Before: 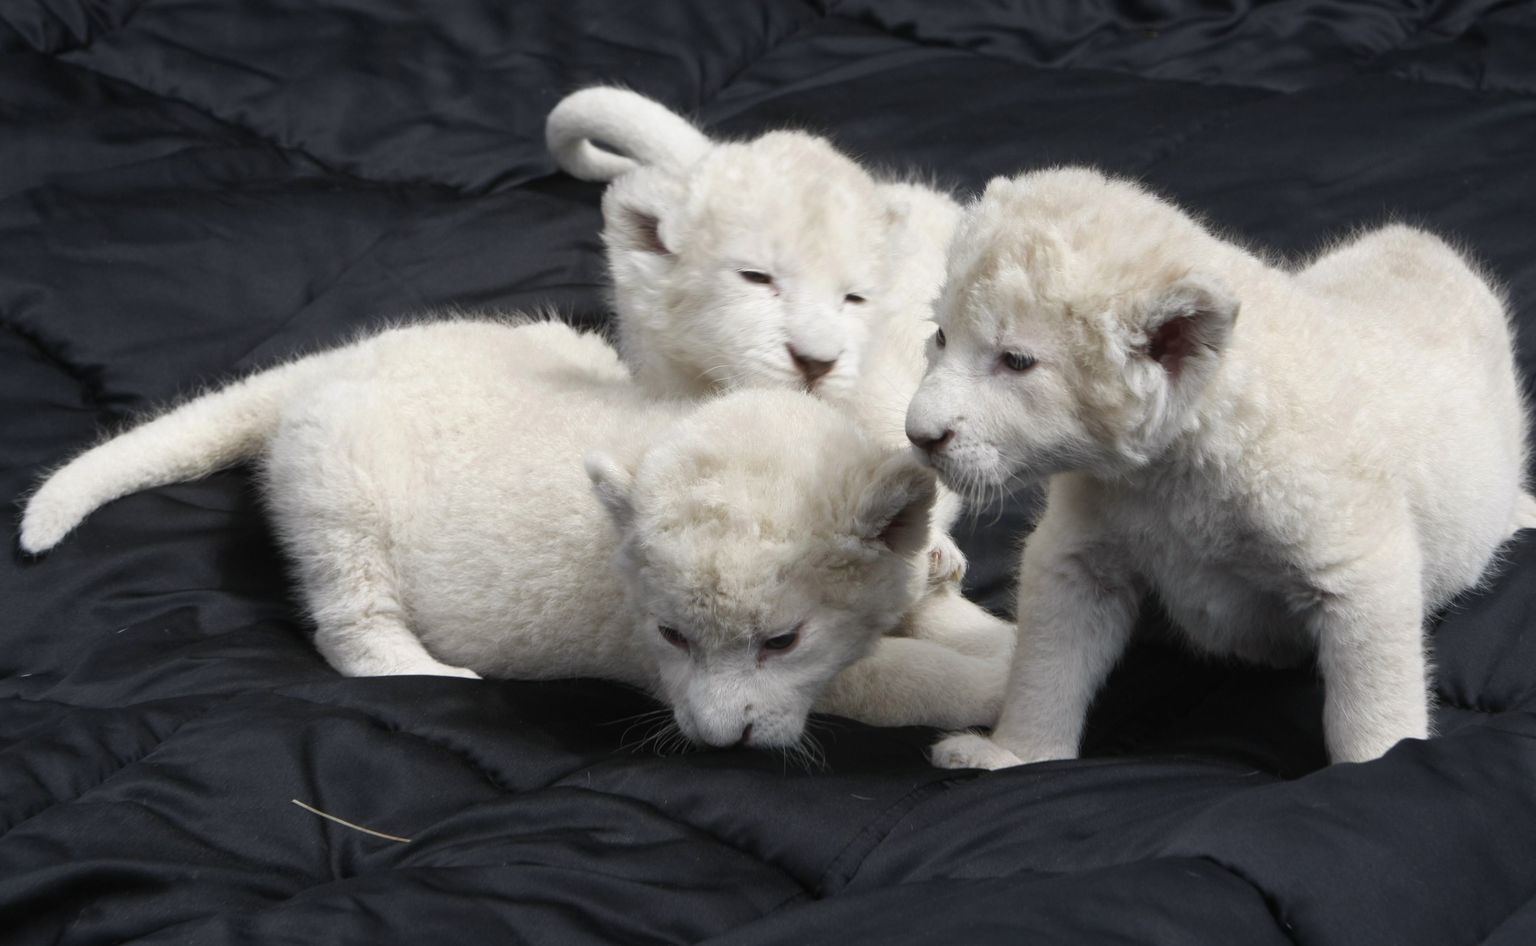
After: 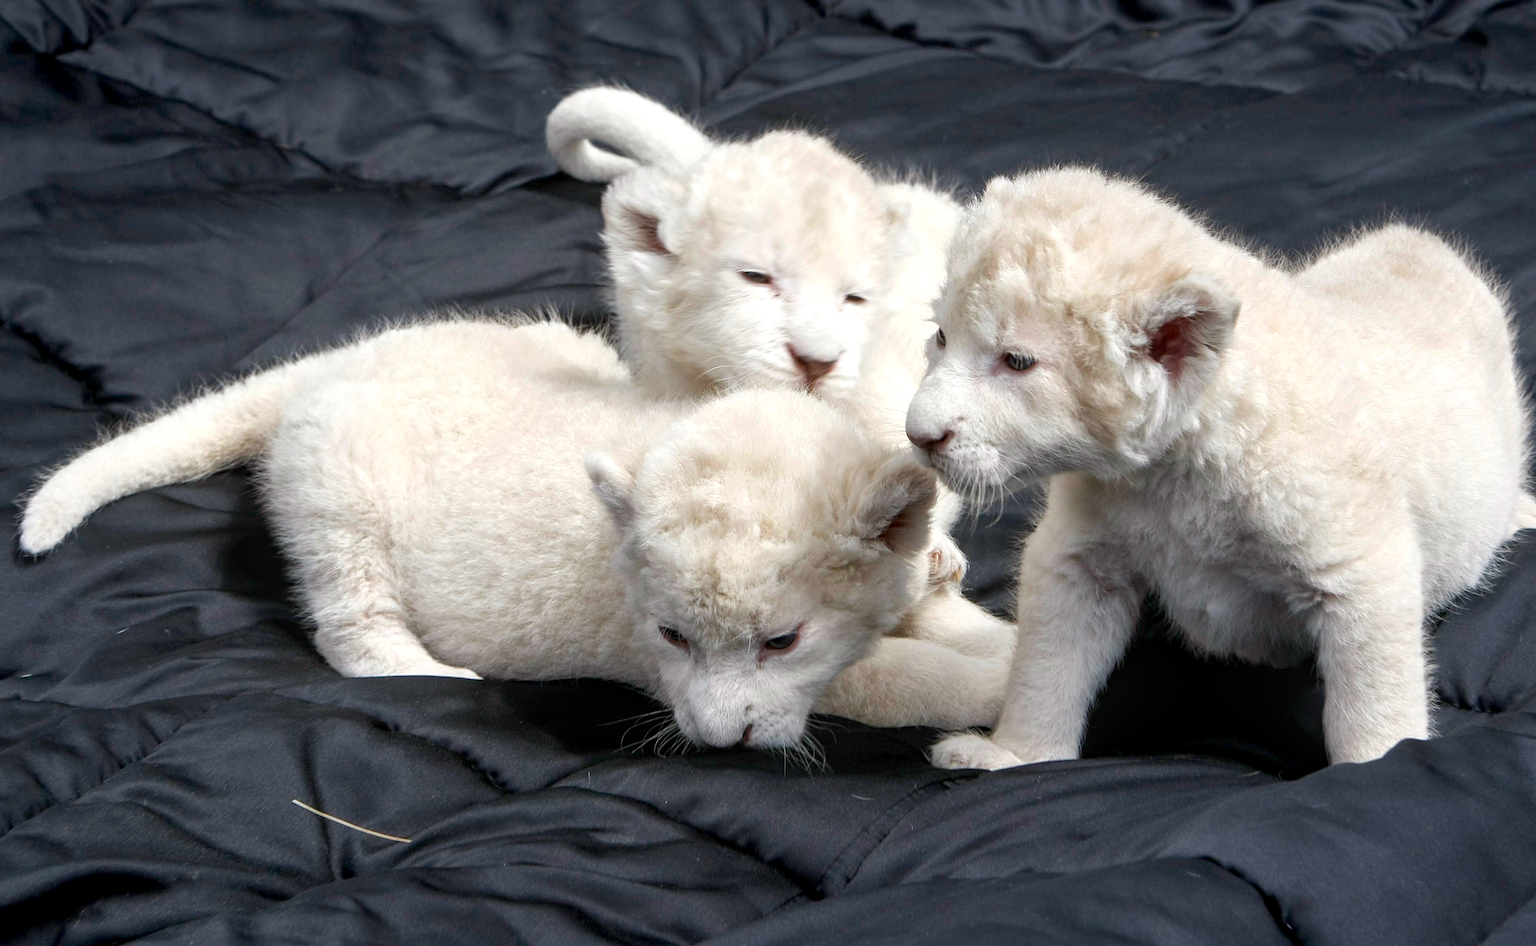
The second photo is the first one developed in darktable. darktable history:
sharpen: on, module defaults
local contrast: on, module defaults
color balance rgb: linear chroma grading › global chroma 6.536%, perceptual saturation grading › global saturation 0.072%, perceptual brilliance grading › global brilliance 2.809%, perceptual brilliance grading › highlights -3.222%, perceptual brilliance grading › shadows 2.784%, contrast -9.823%
exposure: black level correction 0.002, exposure 0.673 EV, compensate highlight preservation false
